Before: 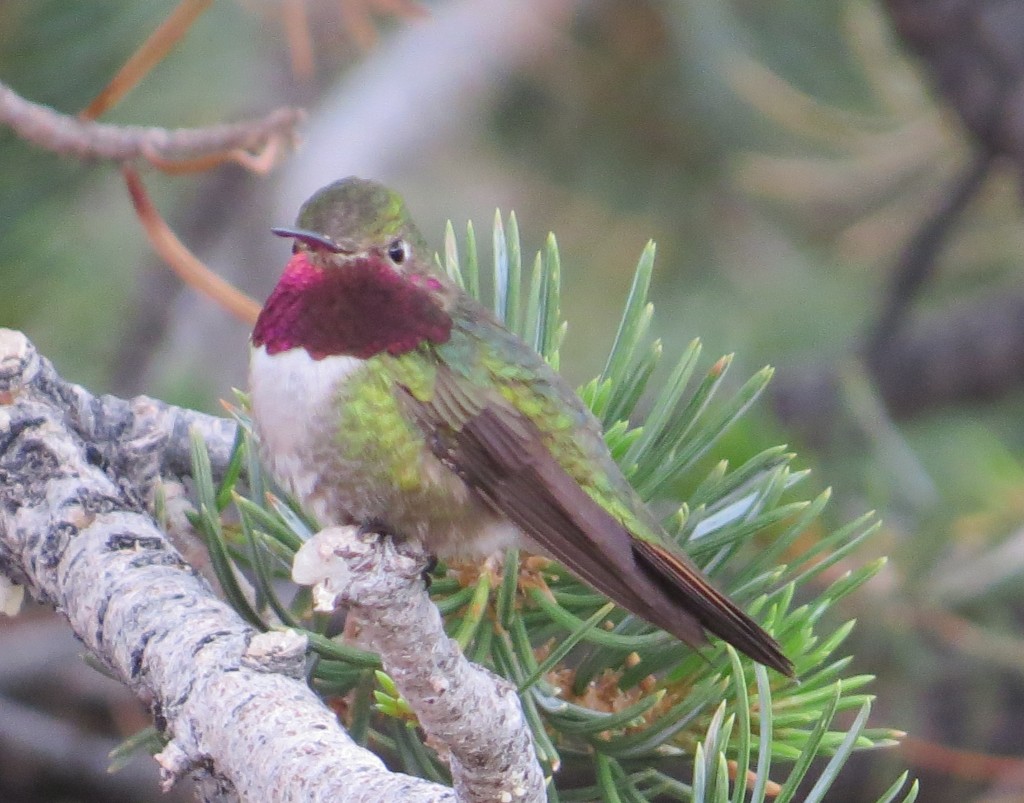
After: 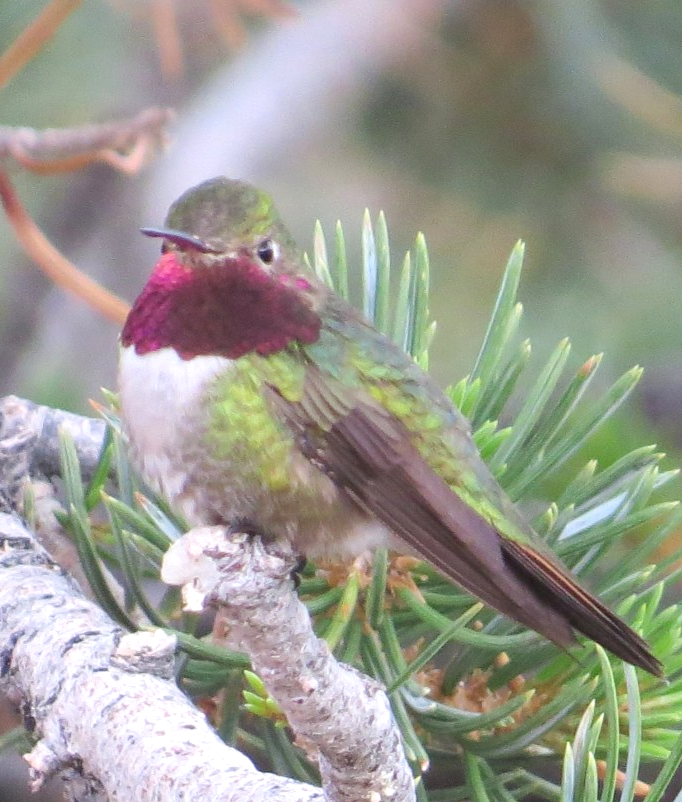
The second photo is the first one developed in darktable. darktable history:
crop and rotate: left 12.804%, right 20.579%
exposure: exposure 0.375 EV, compensate highlight preservation false
